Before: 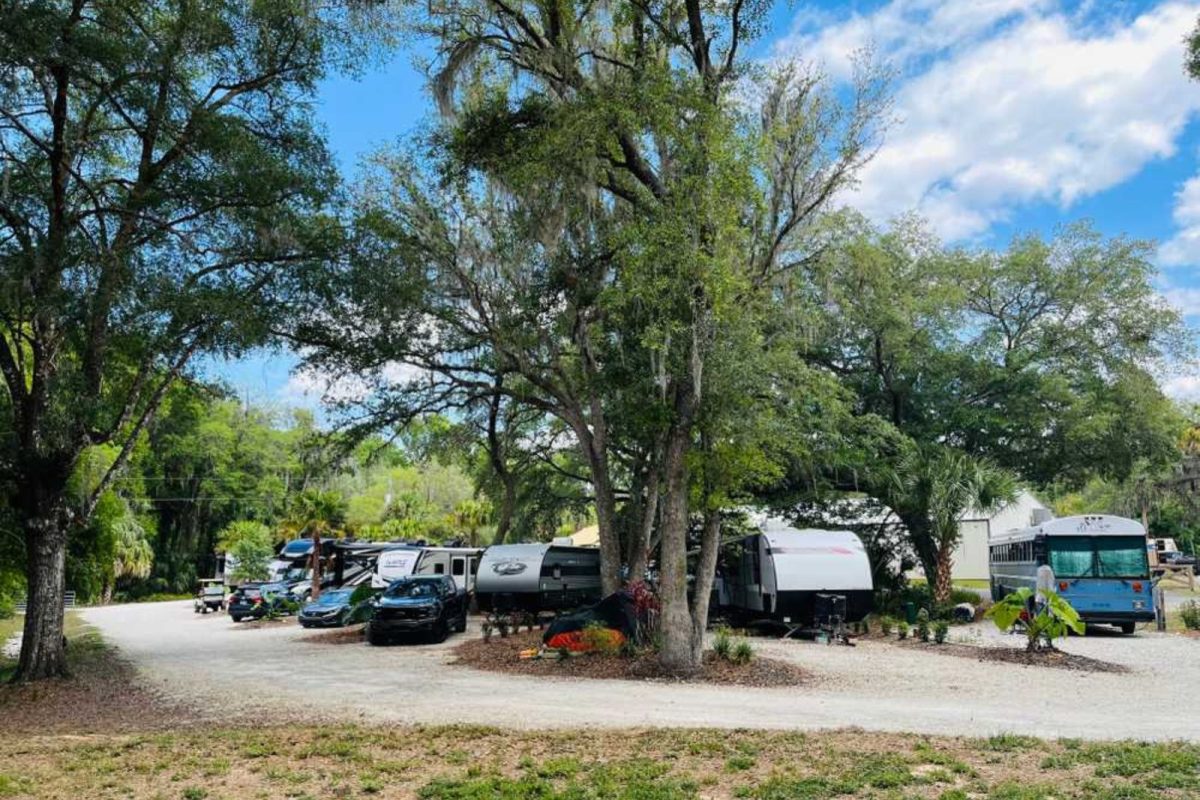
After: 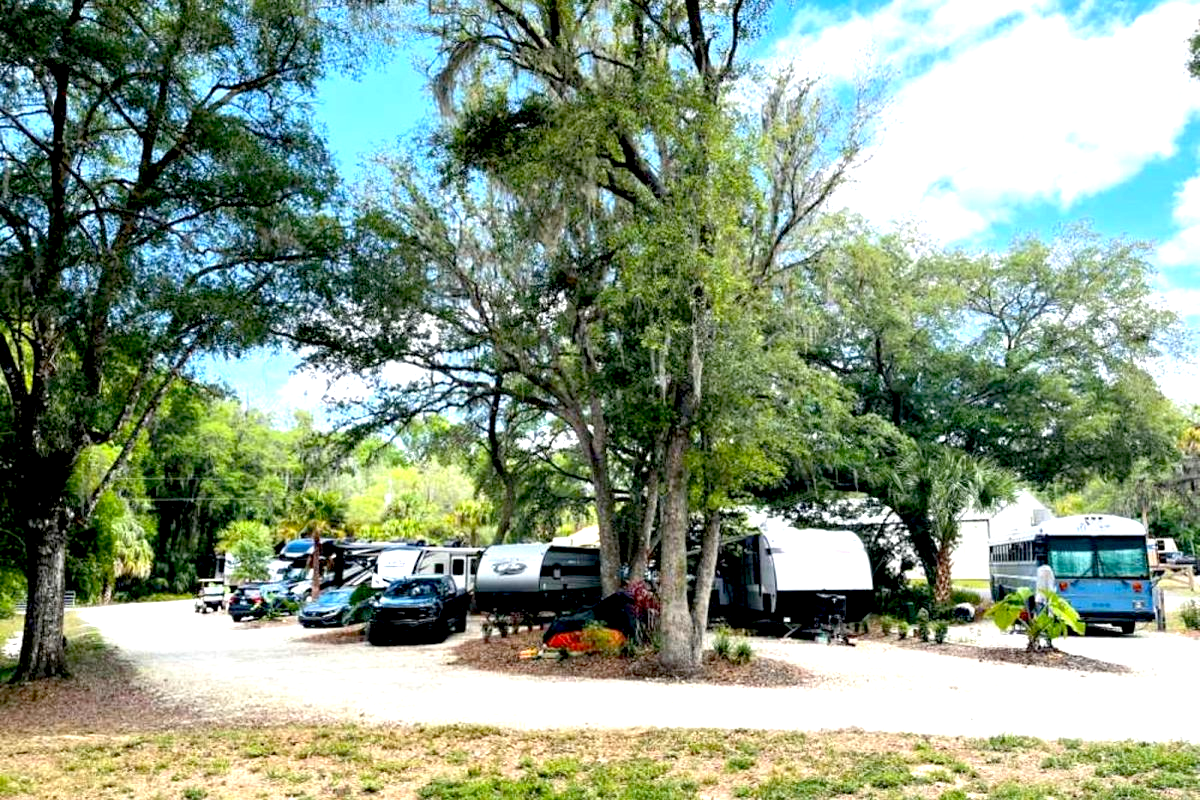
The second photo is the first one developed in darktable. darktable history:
sharpen: radius 2.883, amount 0.868, threshold 47.523
exposure: black level correction 0.011, exposure 1.088 EV, compensate exposure bias true, compensate highlight preservation false
